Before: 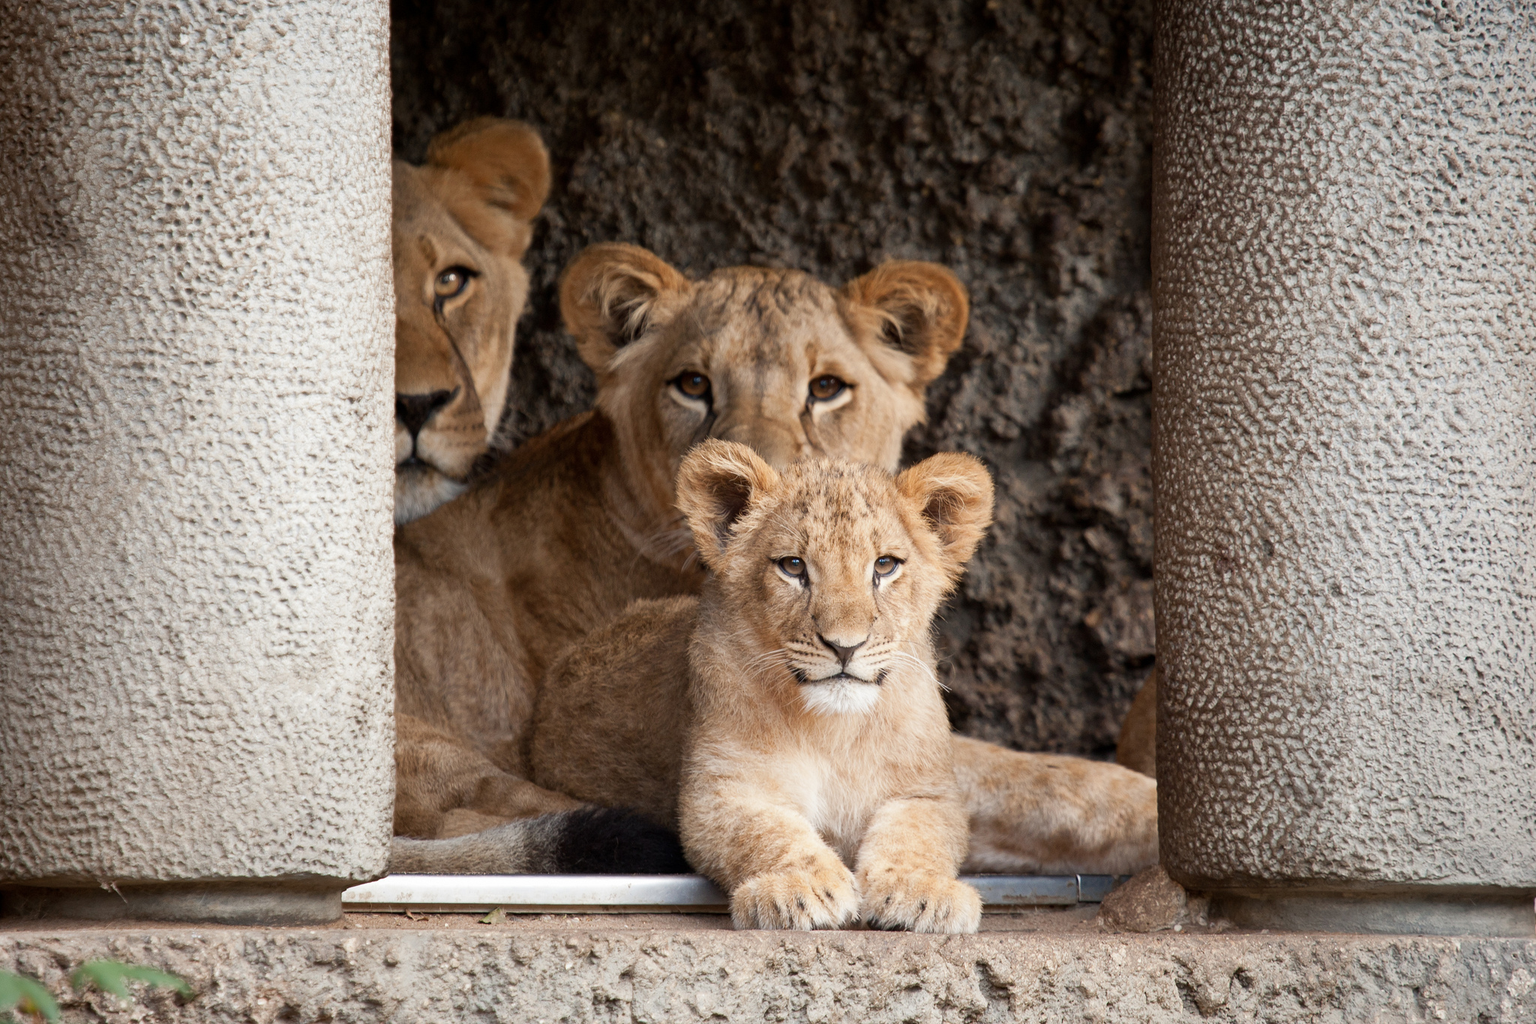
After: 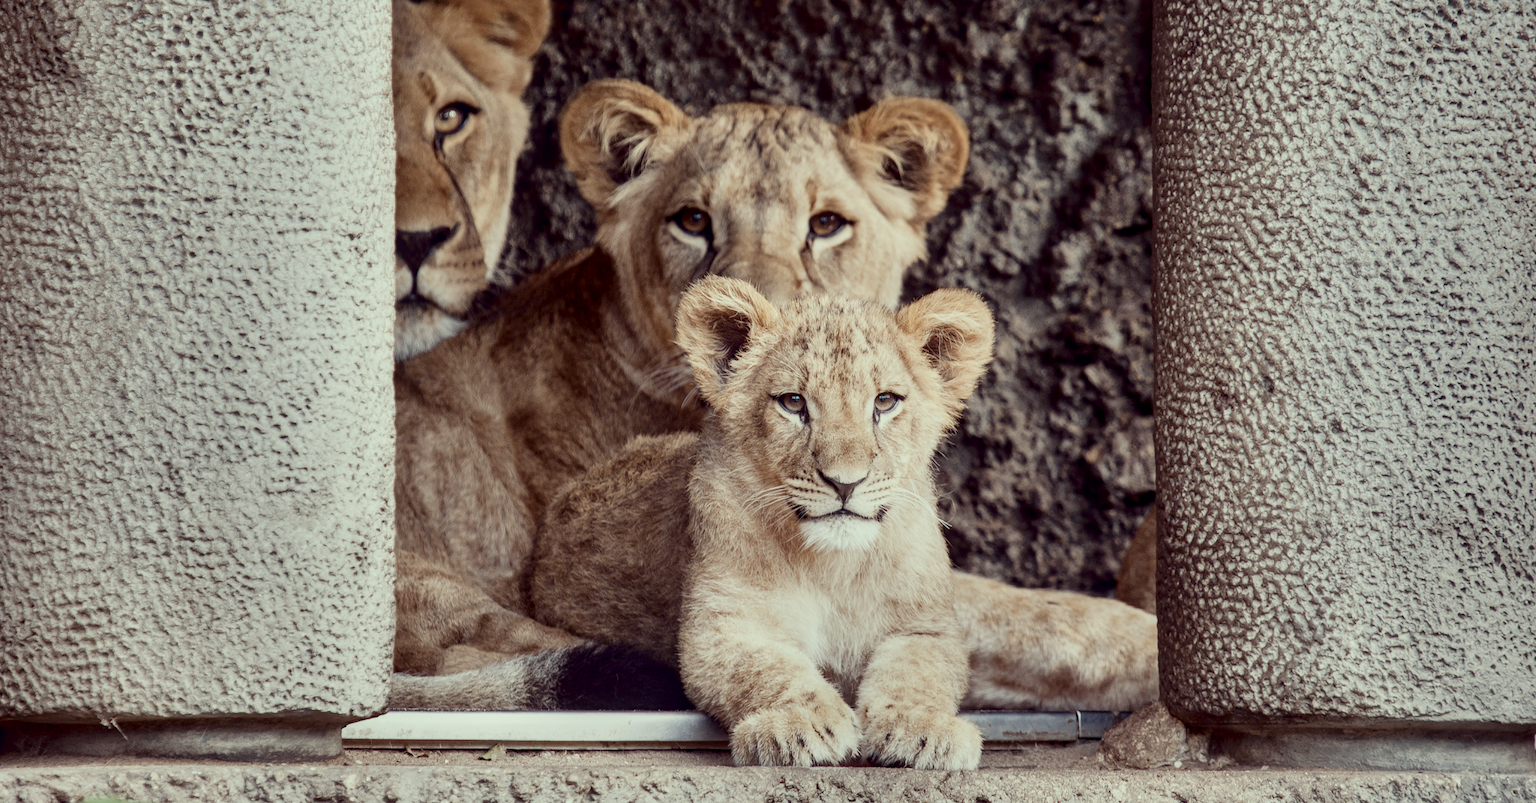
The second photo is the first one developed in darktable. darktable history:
color correction: highlights a* -20.9, highlights b* 20.63, shadows a* 19.79, shadows b* -19.7, saturation 0.392
exposure: black level correction 0, exposure 0.685 EV, compensate highlight preservation false
contrast brightness saturation: contrast 0.222, brightness -0.192, saturation 0.235
crop and rotate: top 15.977%, bottom 5.545%
local contrast: on, module defaults
shadows and highlights: shadows 24.42, highlights -78.77, soften with gaussian
color balance rgb: linear chroma grading › global chroma 0.937%, perceptual saturation grading › global saturation 31.291%, hue shift -2.03°, perceptual brilliance grading › global brilliance 9.35%, perceptual brilliance grading › shadows 15.218%, contrast -21.803%
filmic rgb: black relative exposure -7.65 EV, white relative exposure 4.56 EV, threshold 5.95 EV, hardness 3.61, enable highlight reconstruction true
